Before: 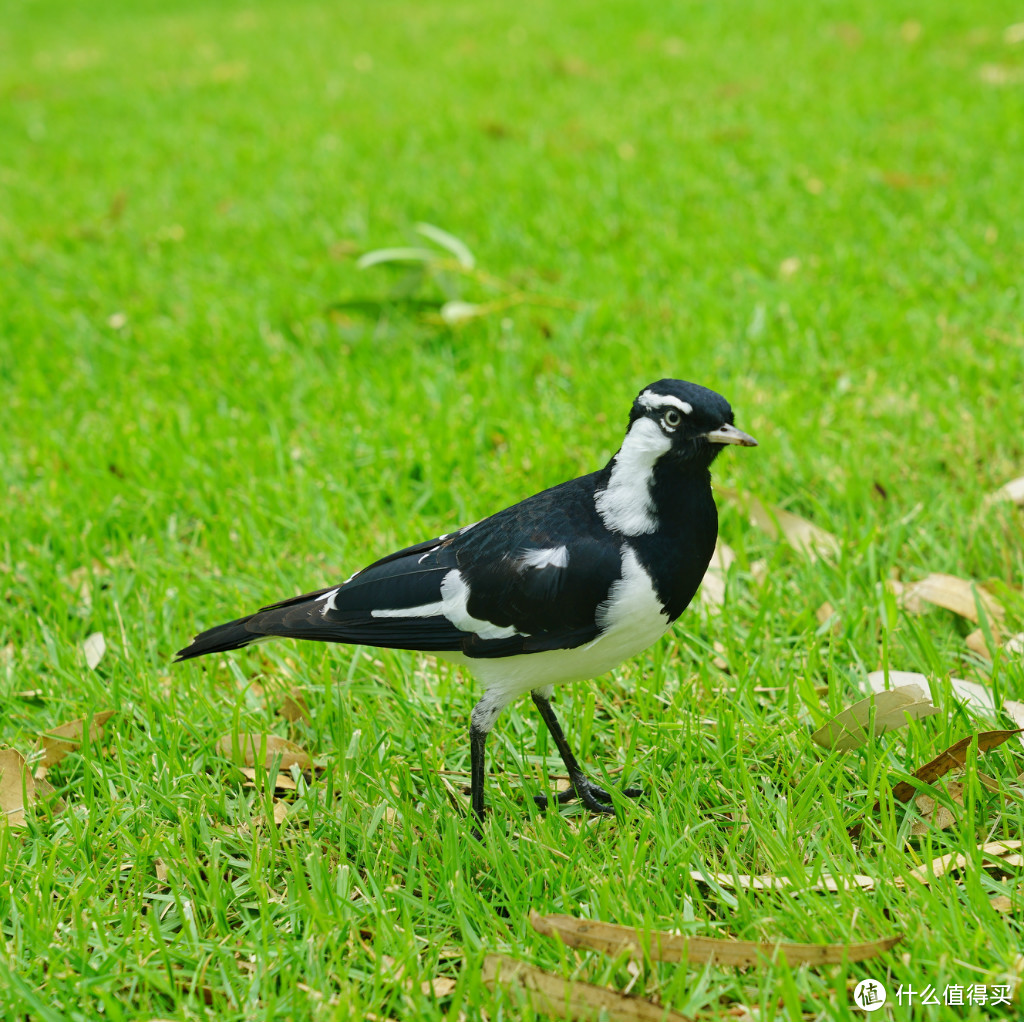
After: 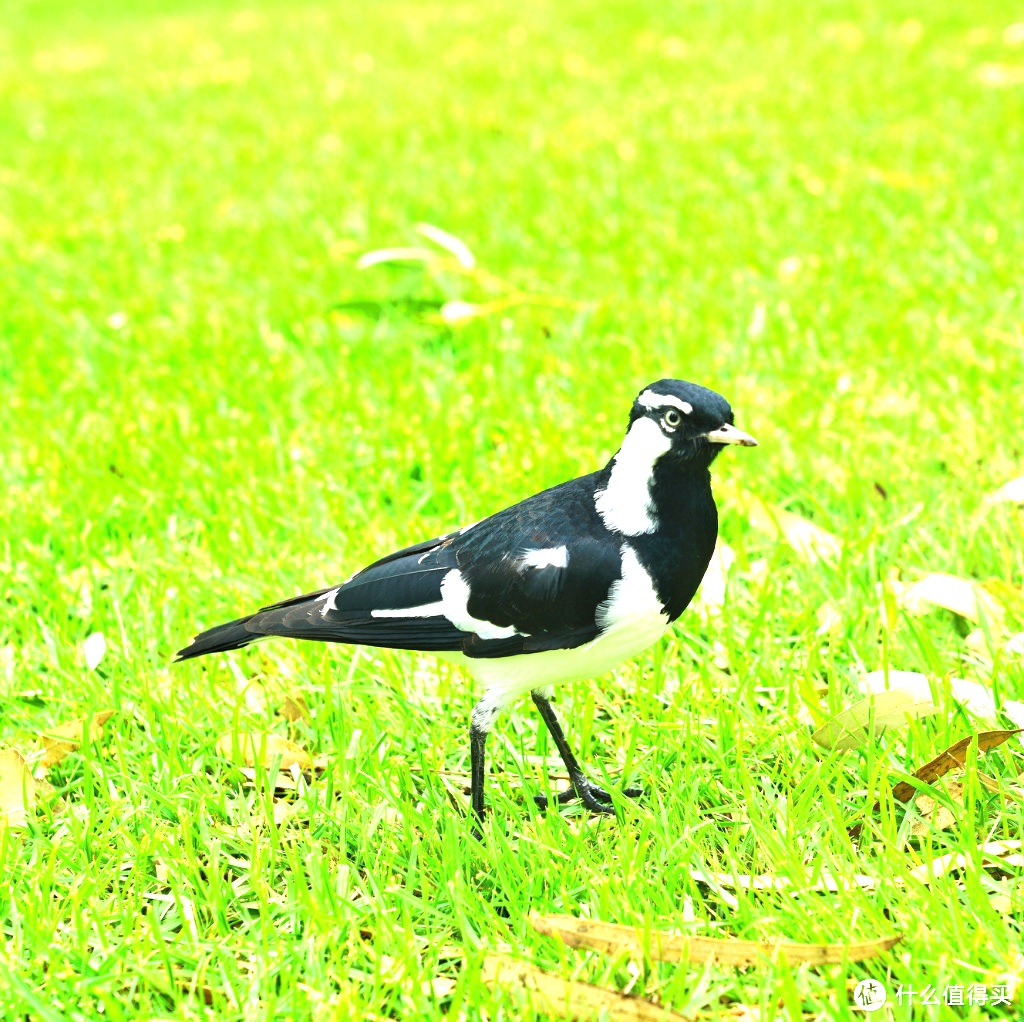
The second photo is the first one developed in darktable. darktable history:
exposure: black level correction 0, exposure 1.199 EV, compensate highlight preservation false
tone equalizer: -8 EV -0.437 EV, -7 EV -0.389 EV, -6 EV -0.336 EV, -5 EV -0.185 EV, -3 EV 0.216 EV, -2 EV 0.317 EV, -1 EV 0.39 EV, +0 EV 0.395 EV
